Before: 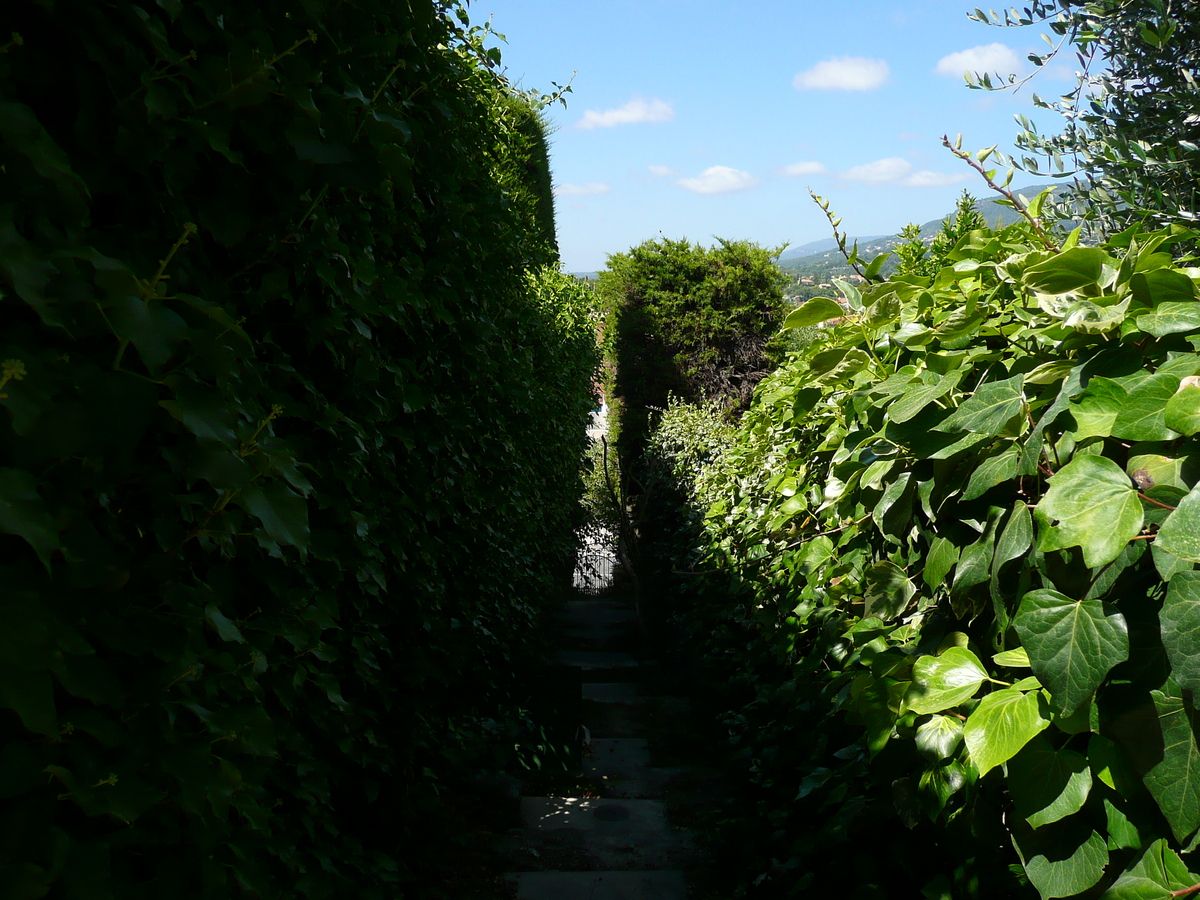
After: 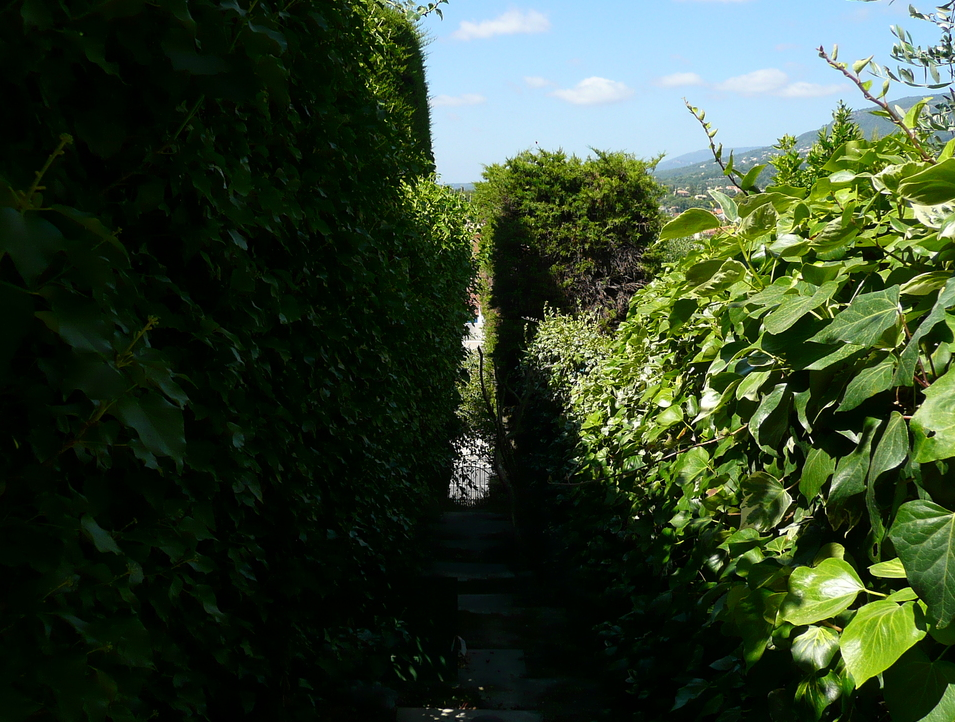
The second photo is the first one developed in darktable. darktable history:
crop and rotate: left 10.415%, top 9.912%, right 9.942%, bottom 9.756%
